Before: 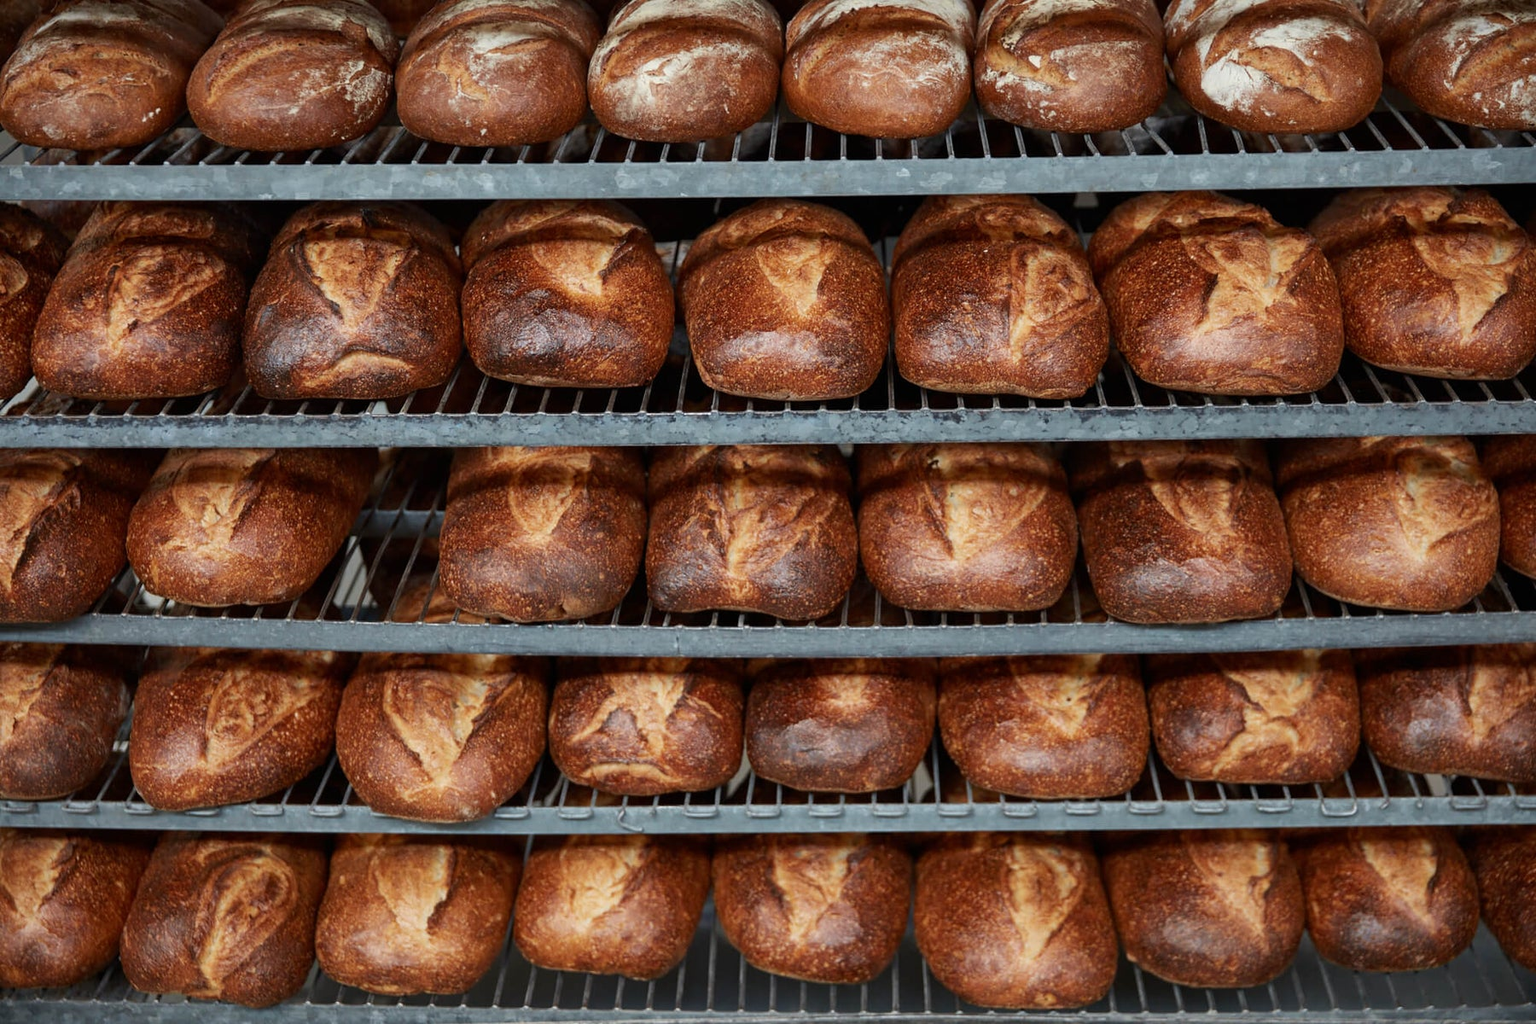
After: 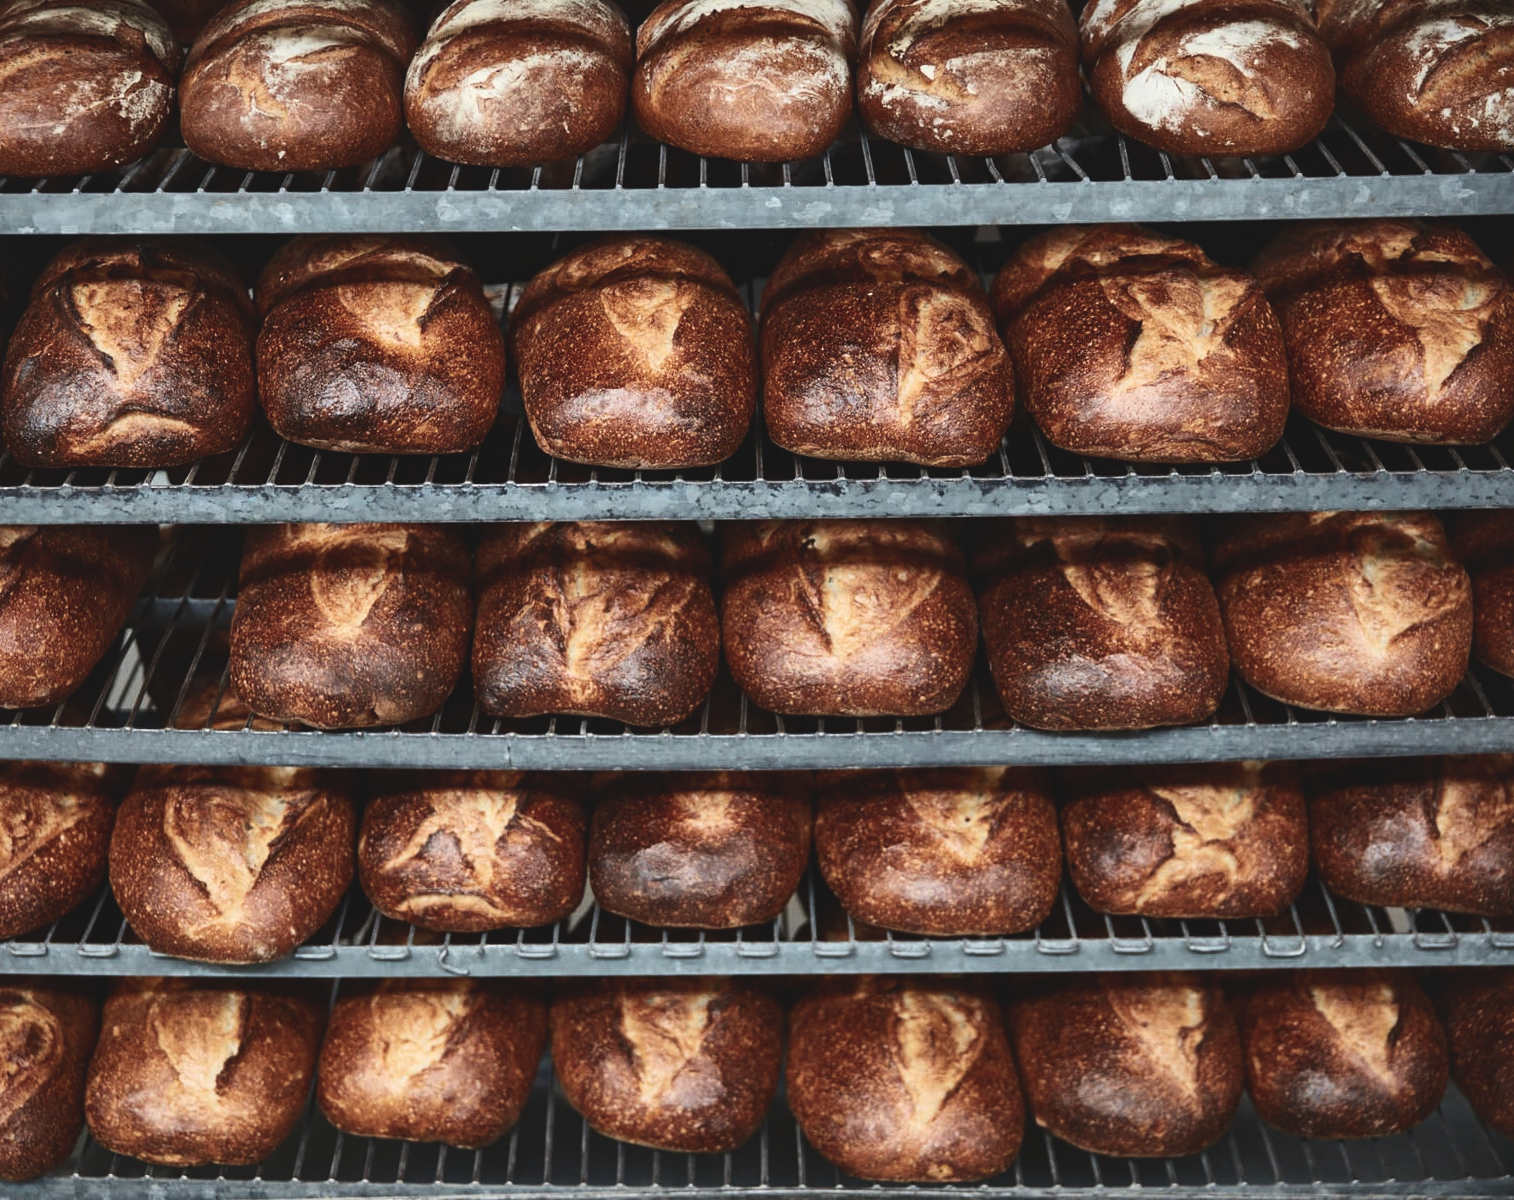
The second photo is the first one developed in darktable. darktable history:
exposure: black level correction -0.026, exposure -0.117 EV, compensate highlight preservation false
contrast brightness saturation: contrast 0.292
tone equalizer: on, module defaults
local contrast: mode bilateral grid, contrast 20, coarseness 49, detail 119%, midtone range 0.2
crop: left 15.844%
